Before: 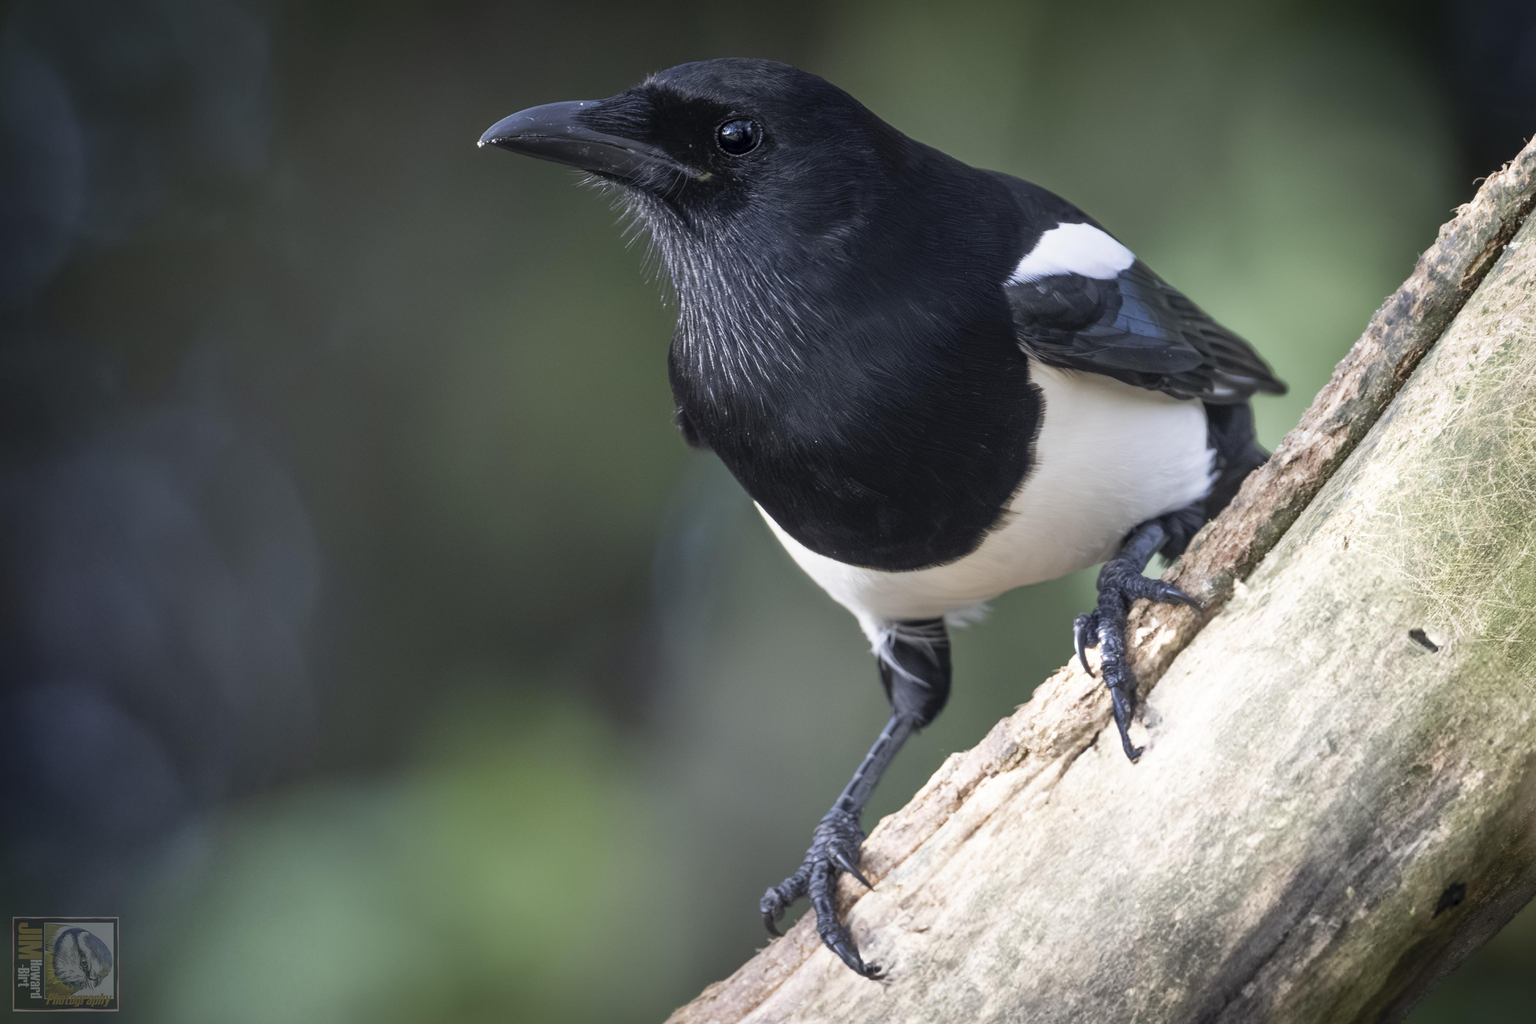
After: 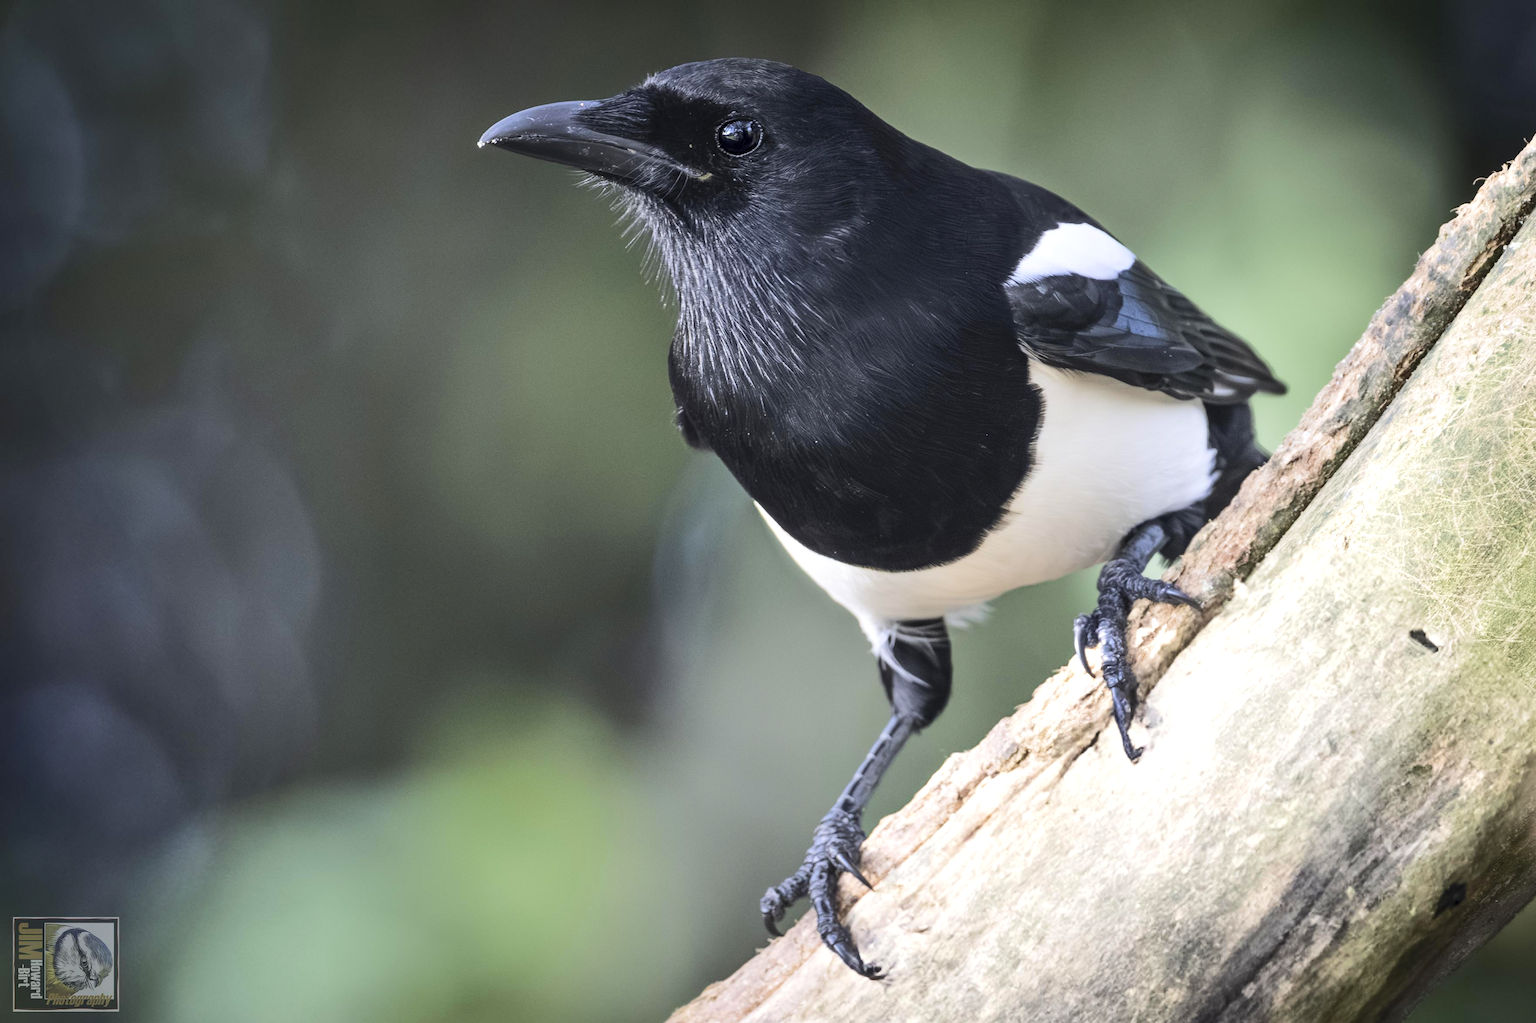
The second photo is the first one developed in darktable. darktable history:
rgb curve: curves: ch0 [(0, 0) (0.284, 0.292) (0.505, 0.644) (1, 1)], compensate middle gray true
shadows and highlights: shadows 37.27, highlights -28.18, soften with gaussian
exposure: exposure 0.2 EV, compensate highlight preservation false
